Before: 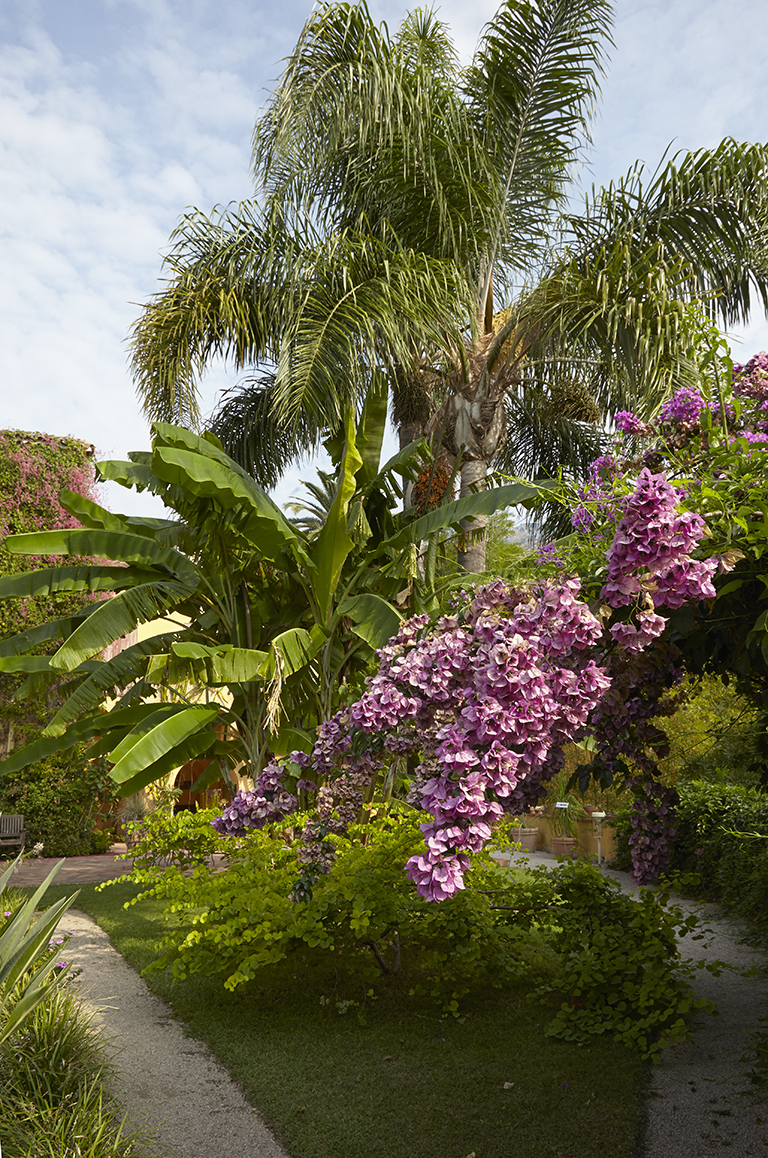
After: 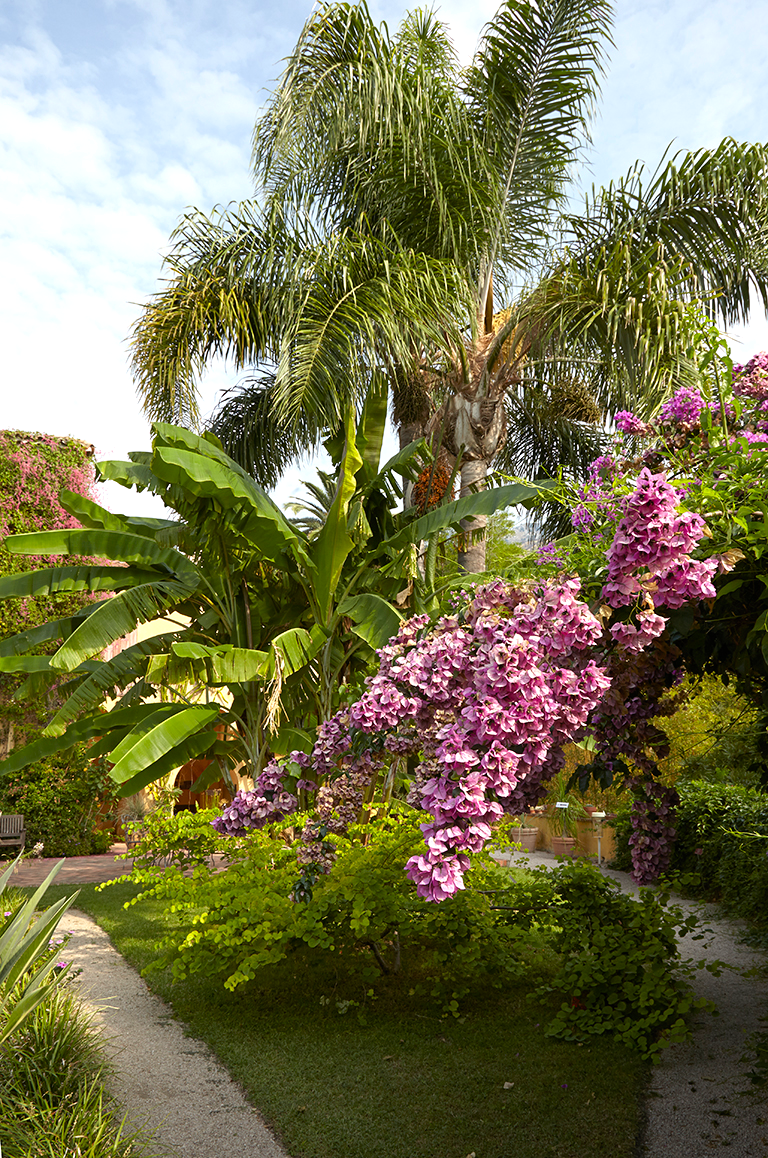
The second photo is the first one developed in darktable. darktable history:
exposure: exposure 0.369 EV, compensate exposure bias true, compensate highlight preservation false
